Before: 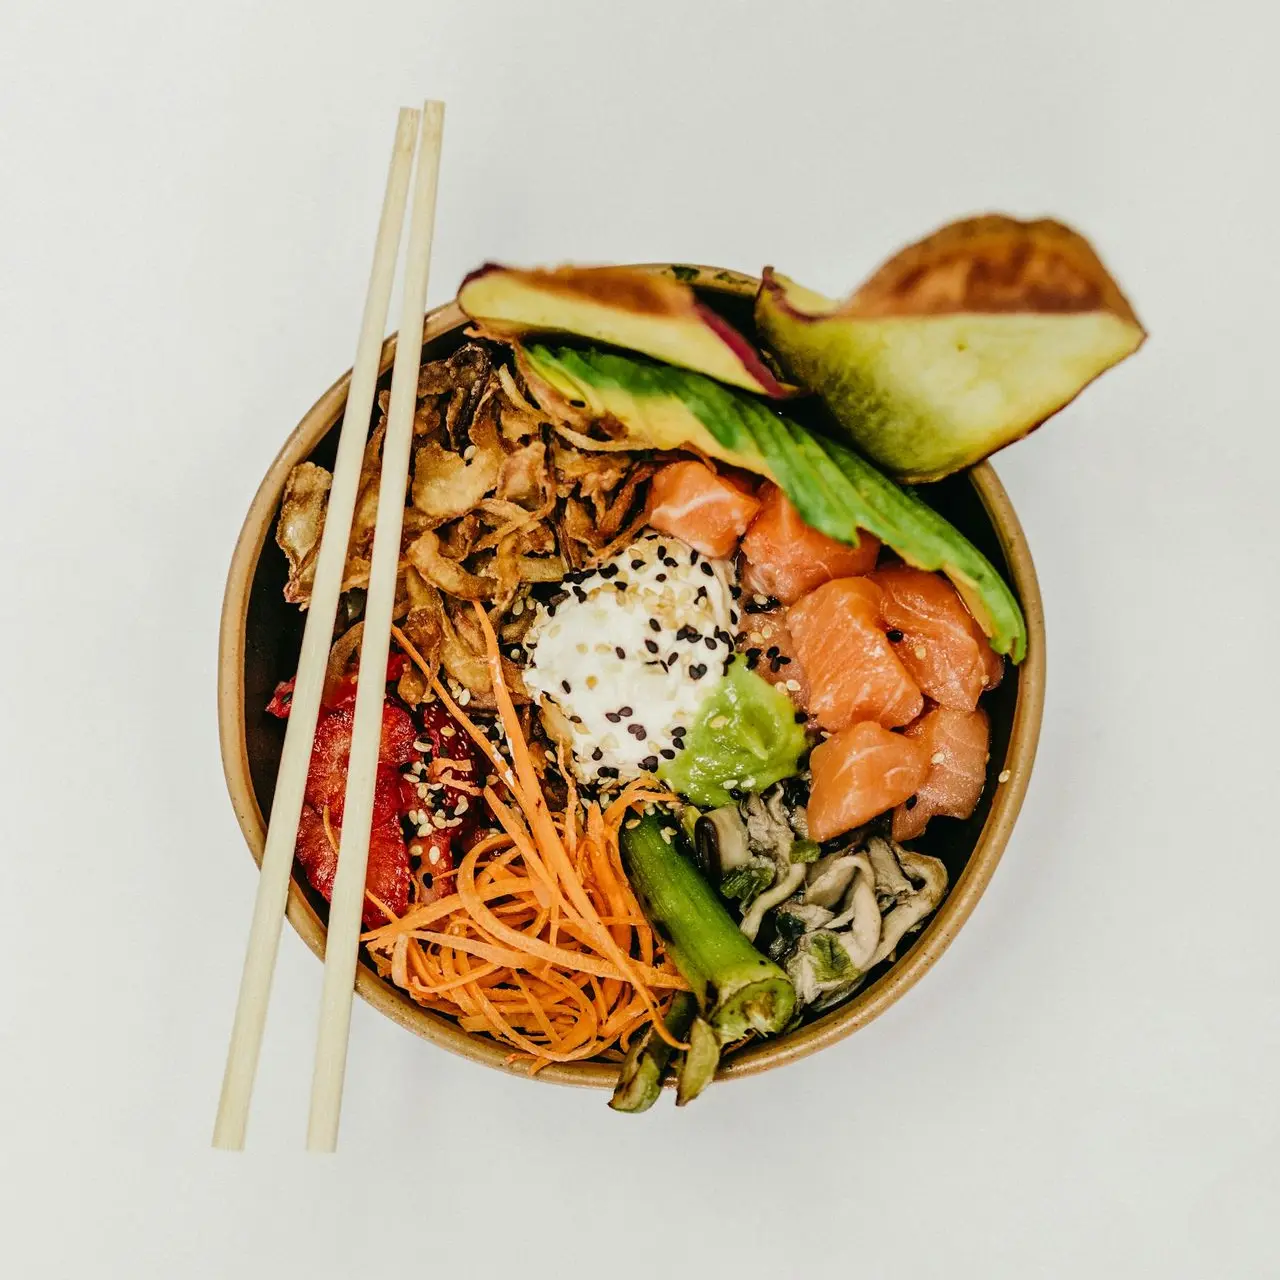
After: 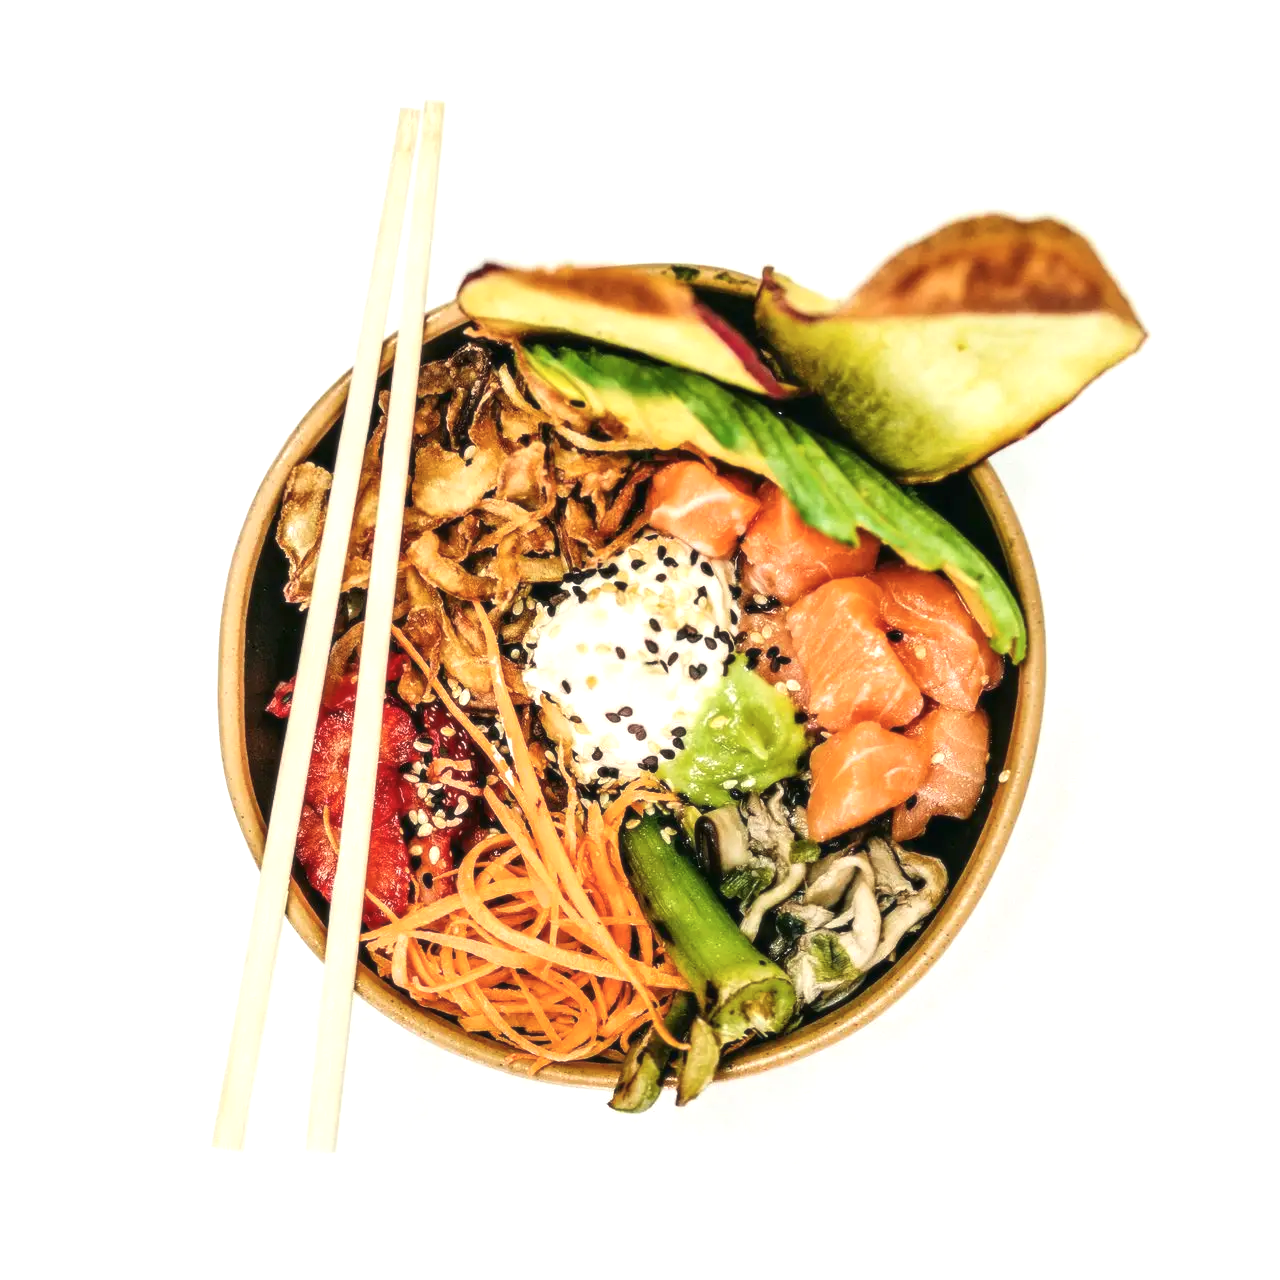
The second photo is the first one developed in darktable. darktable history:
exposure: exposure 0.781 EV, compensate highlight preservation false
soften: size 10%, saturation 50%, brightness 0.2 EV, mix 10%
